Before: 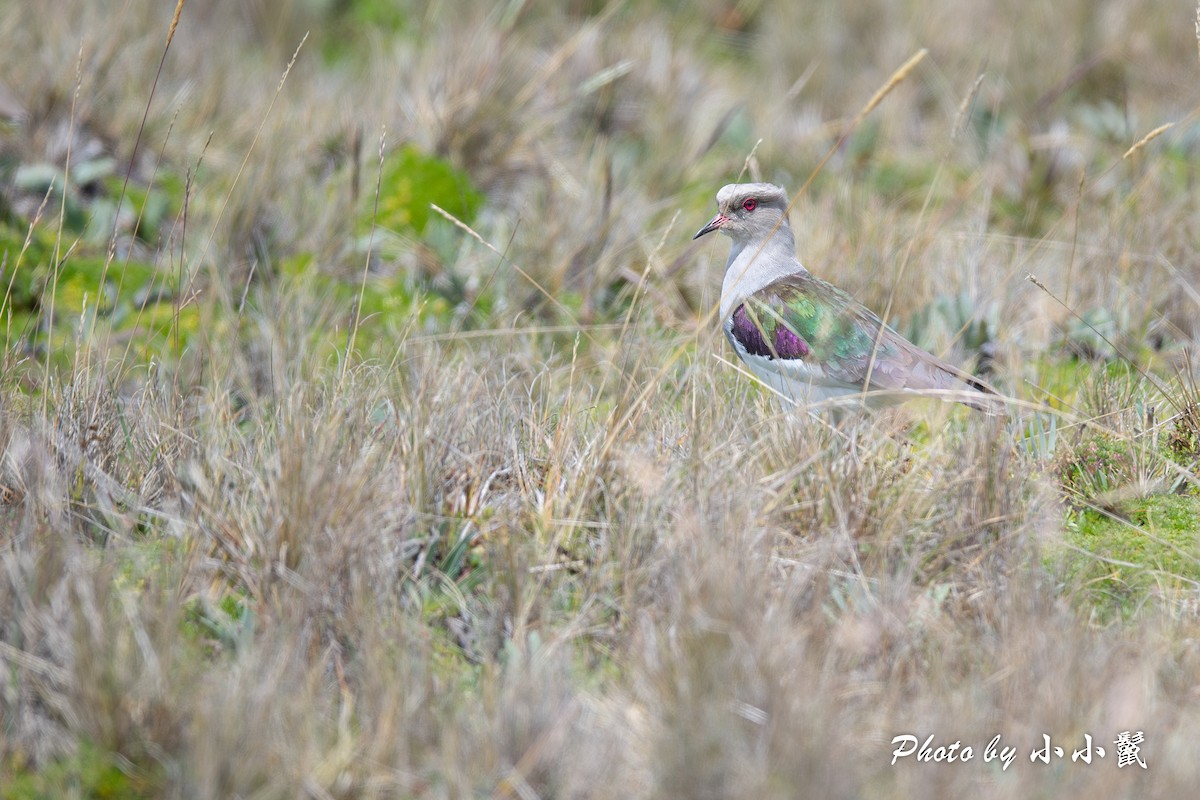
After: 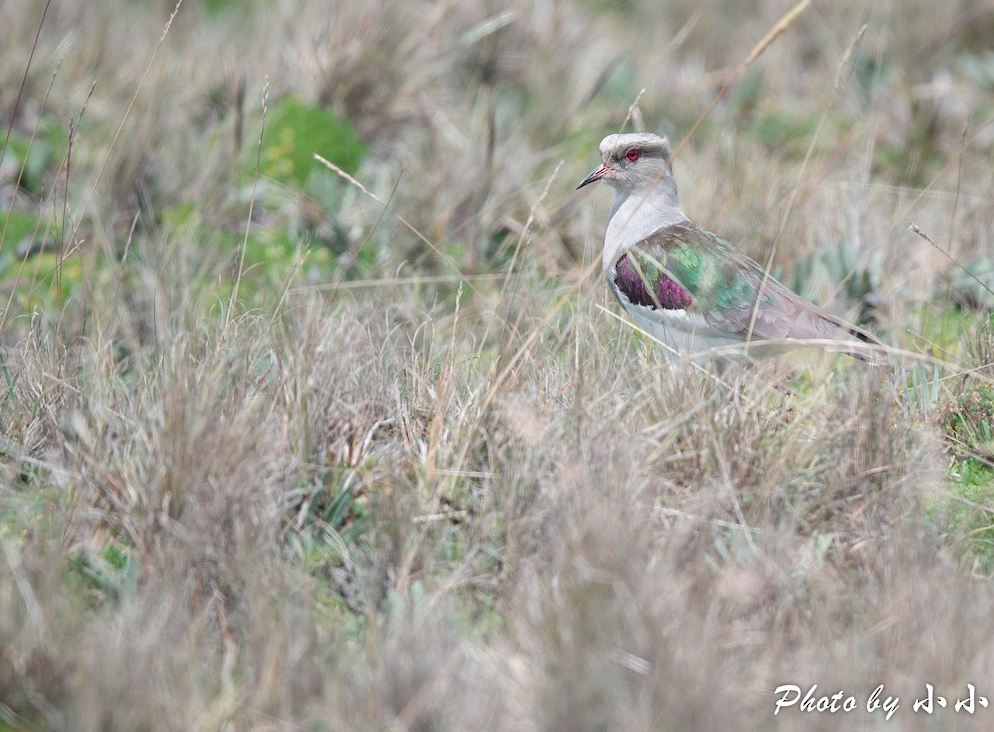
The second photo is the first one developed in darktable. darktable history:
crop: left 9.807%, top 6.259%, right 7.334%, bottom 2.177%
color contrast: blue-yellow contrast 0.62
